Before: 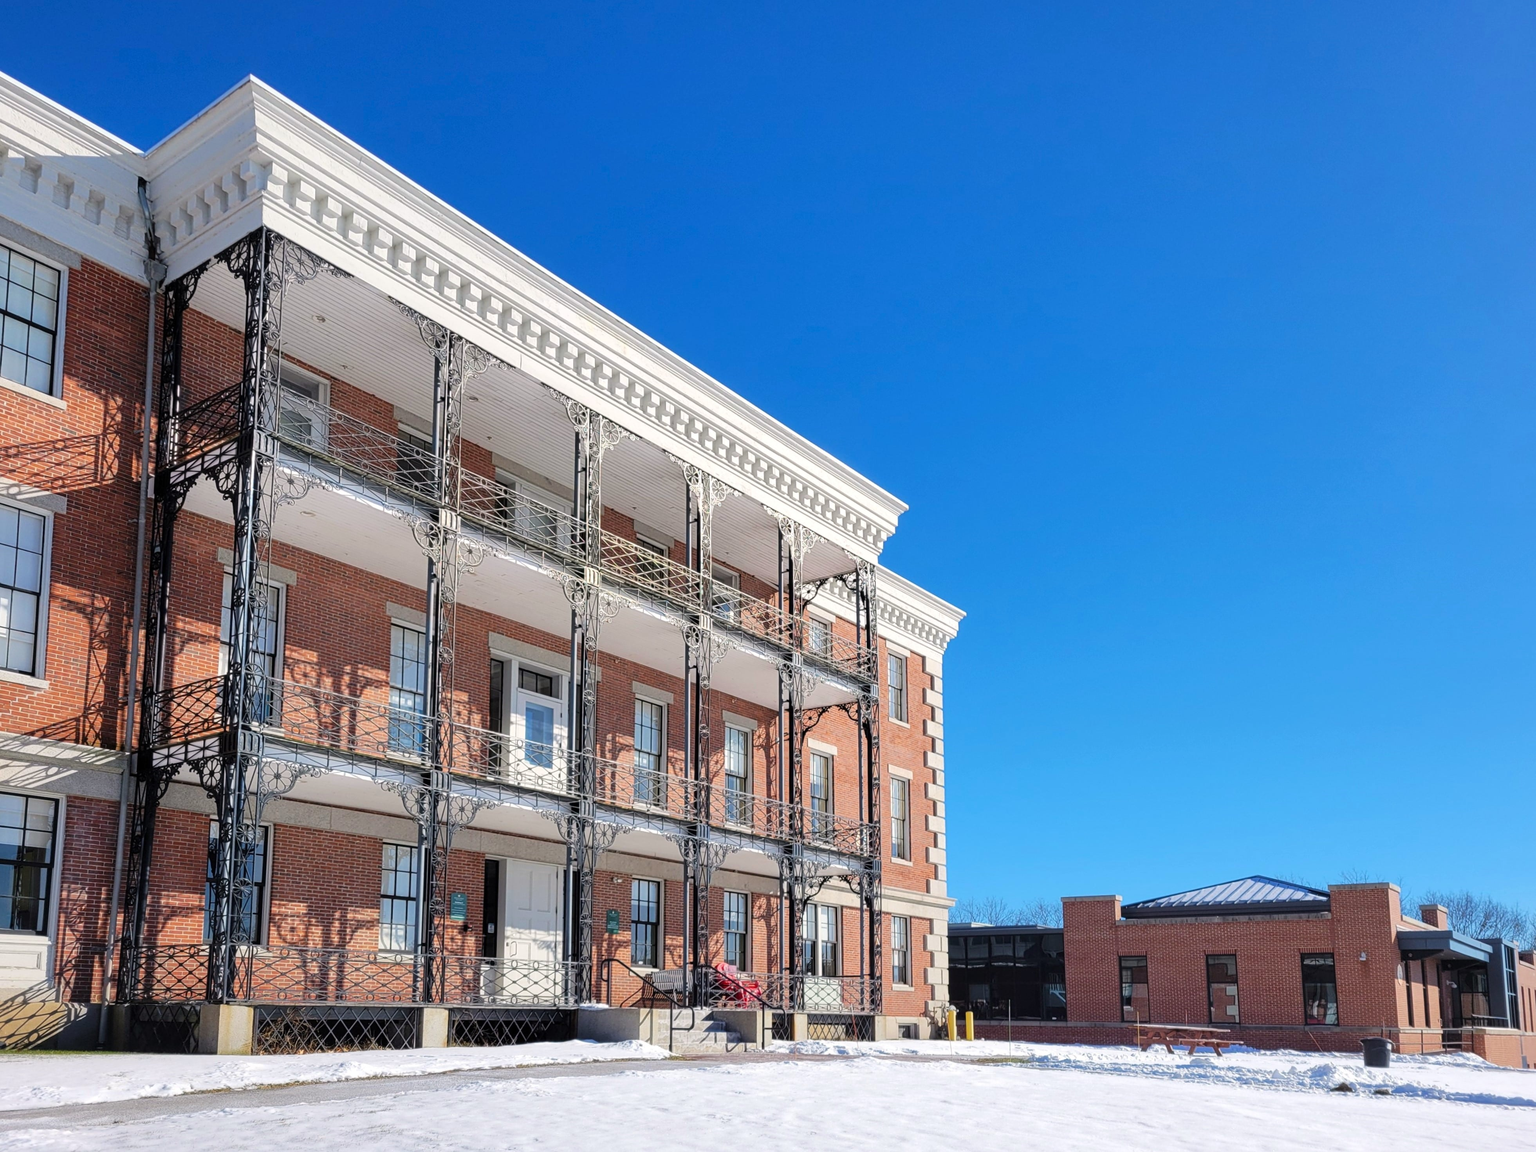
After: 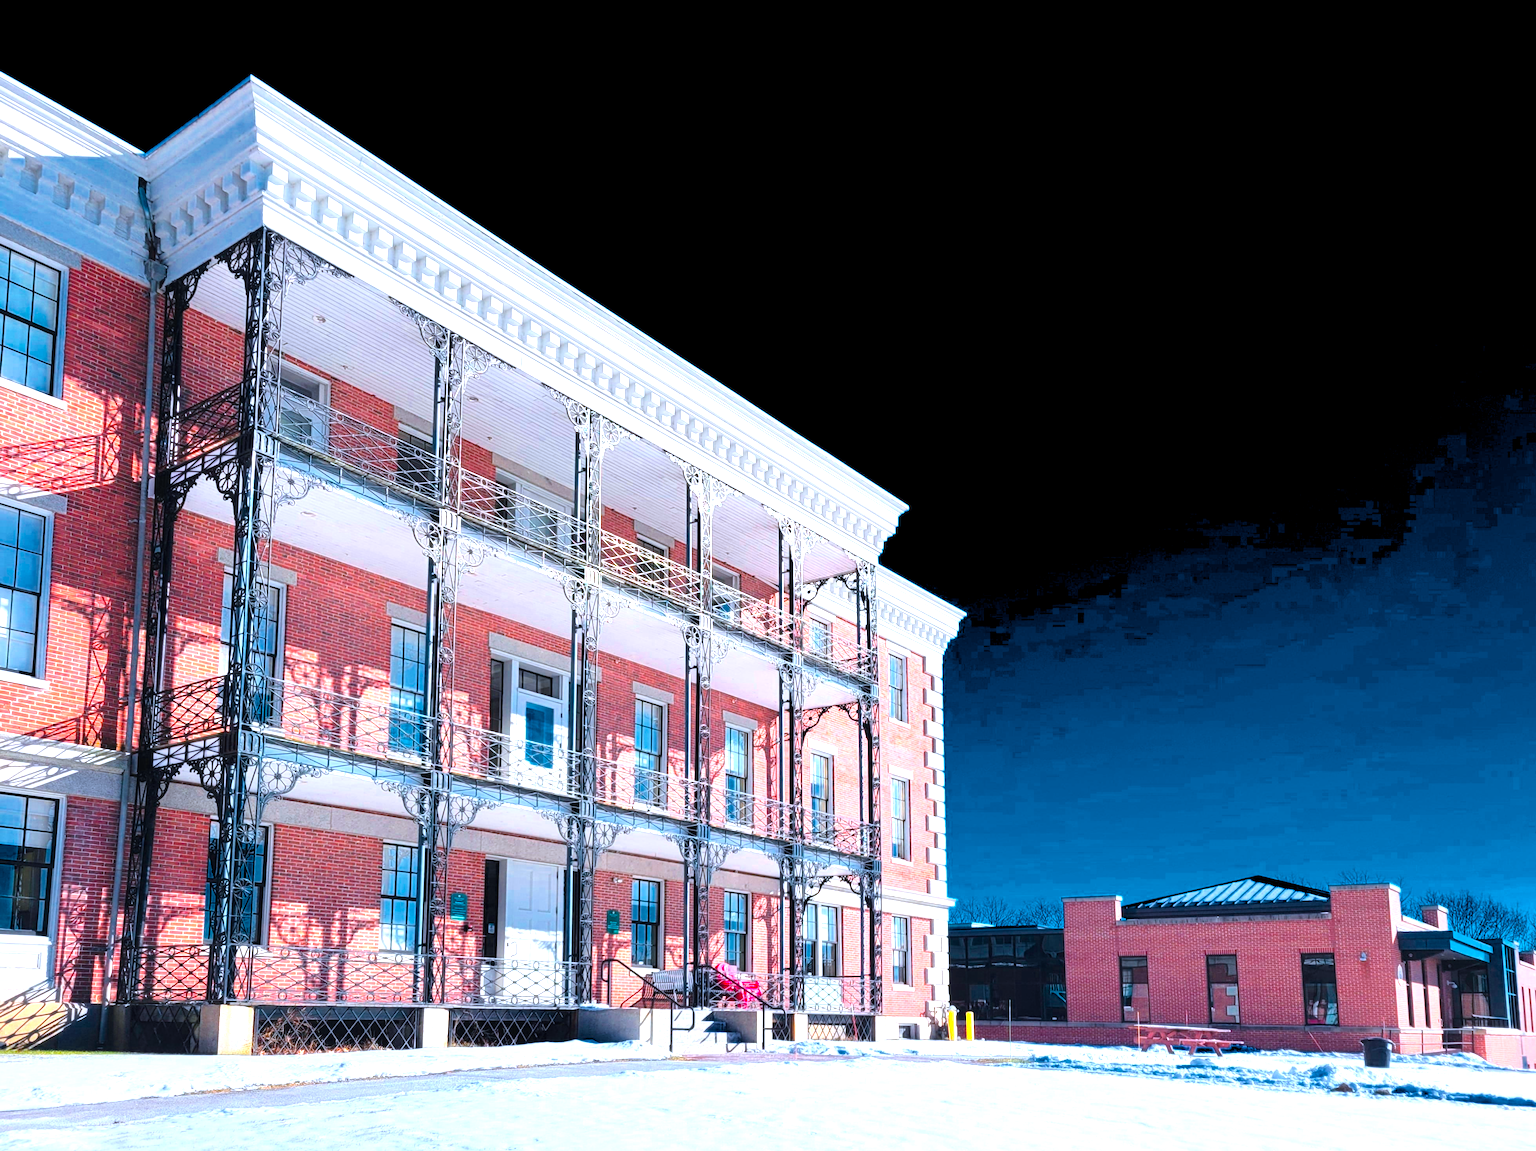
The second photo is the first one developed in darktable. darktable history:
exposure: black level correction -0.002, exposure 0.54 EV, compensate highlight preservation false
color calibration: output R [1.422, -0.35, -0.252, 0], output G [-0.238, 1.259, -0.084, 0], output B [-0.081, -0.196, 1.58, 0], output brightness [0.49, 0.671, -0.57, 0], illuminant same as pipeline (D50), adaptation none (bypass), saturation algorithm version 1 (2020)
tone equalizer: on, module defaults
